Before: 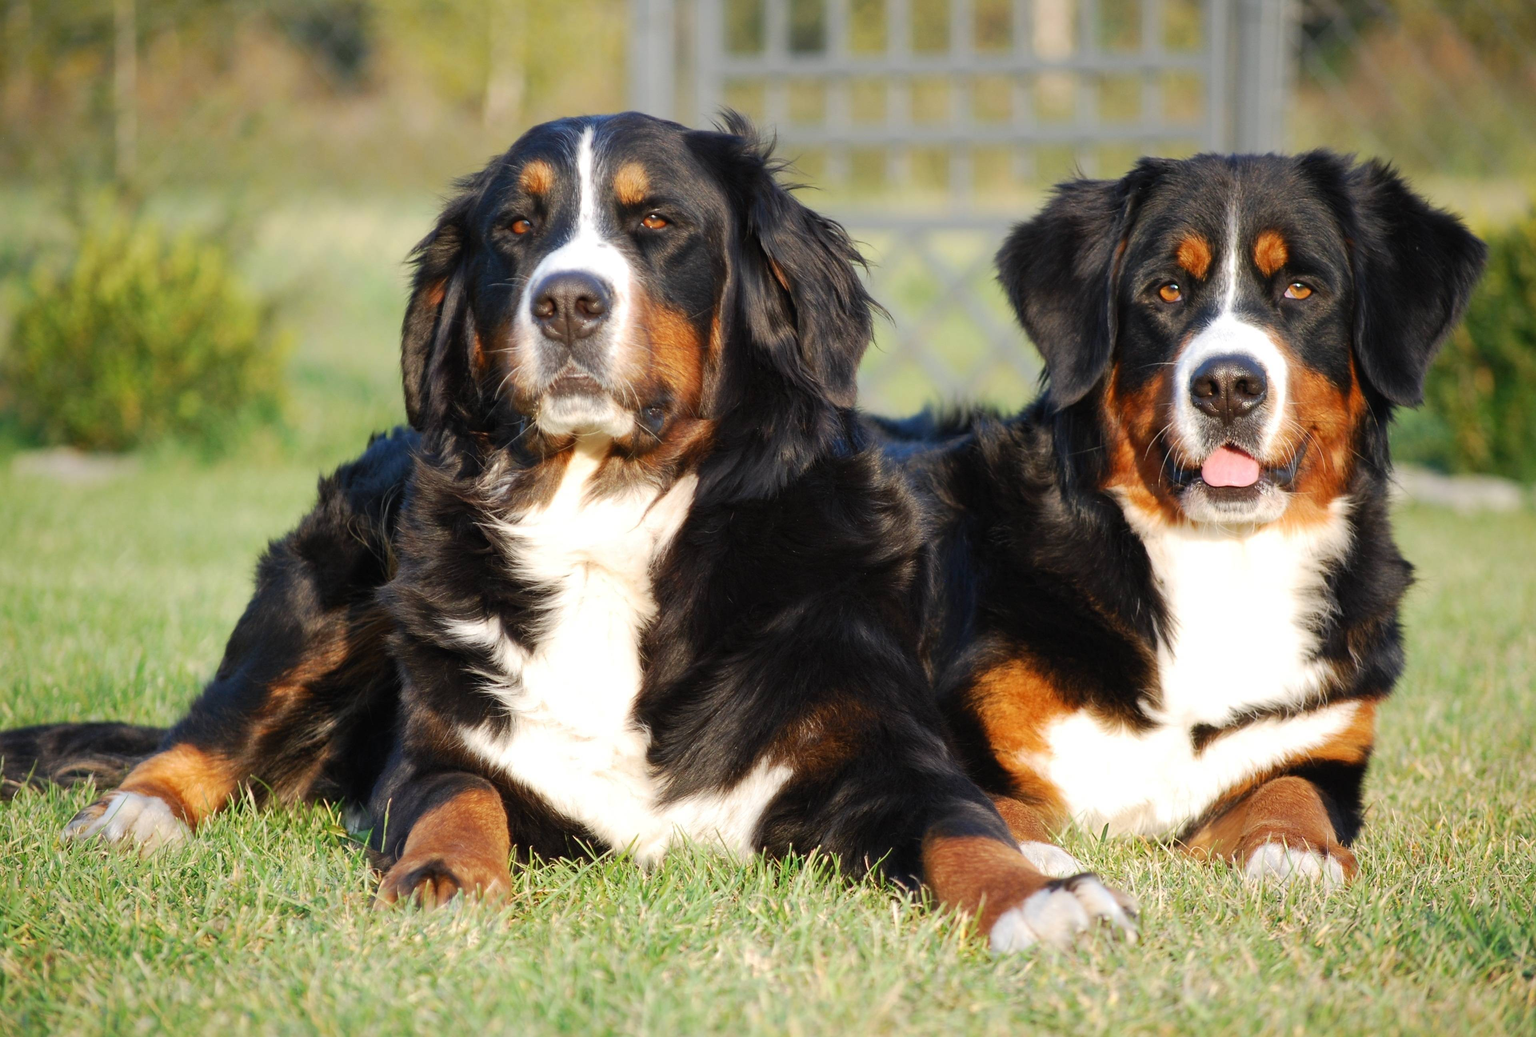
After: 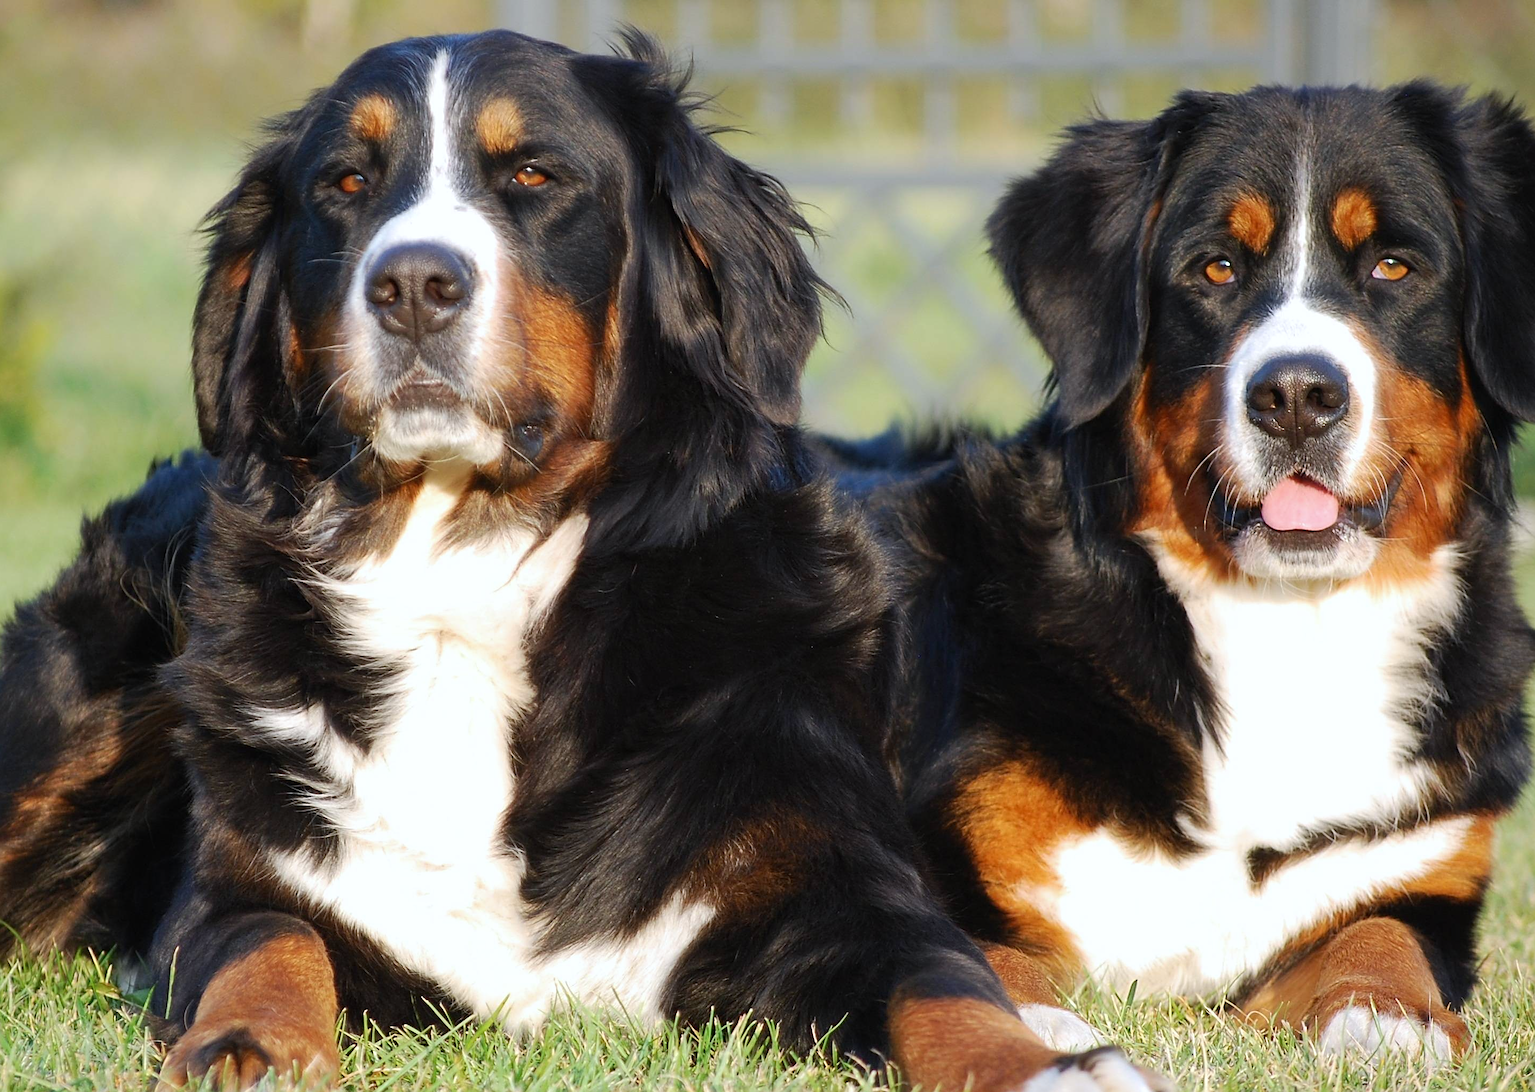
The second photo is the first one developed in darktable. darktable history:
white balance: red 0.98, blue 1.034
crop: left 16.768%, top 8.653%, right 8.362%, bottom 12.485%
sharpen: on, module defaults
